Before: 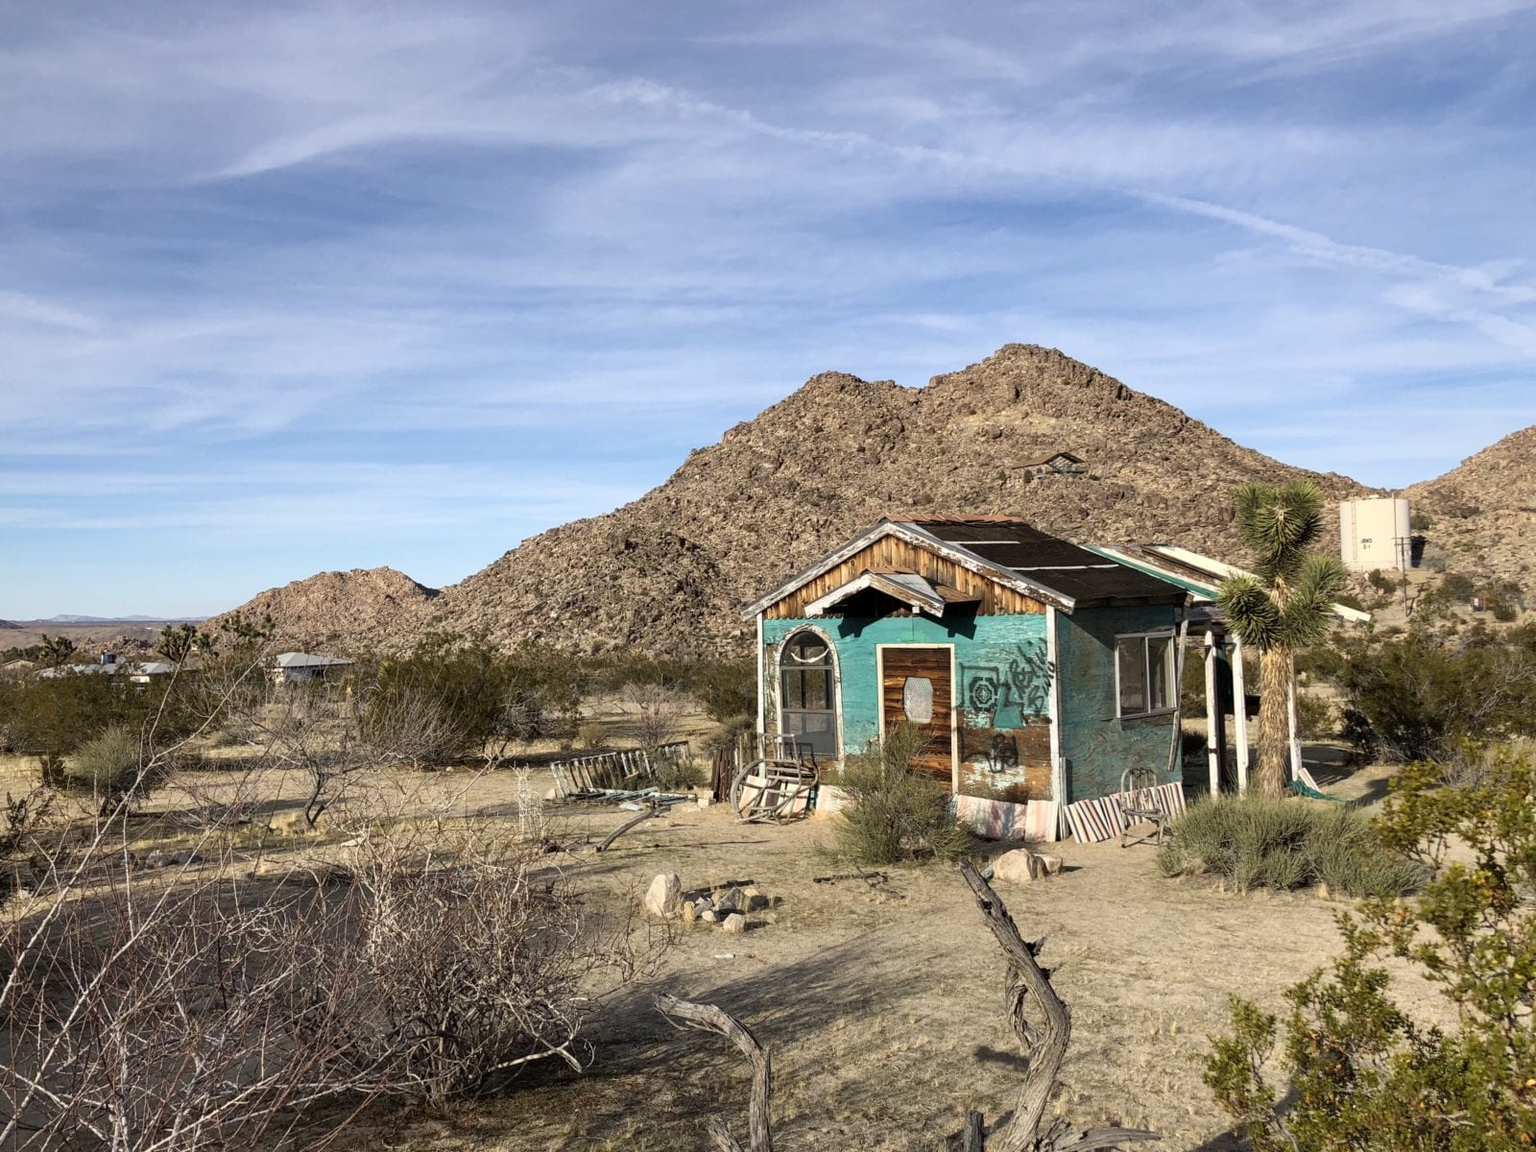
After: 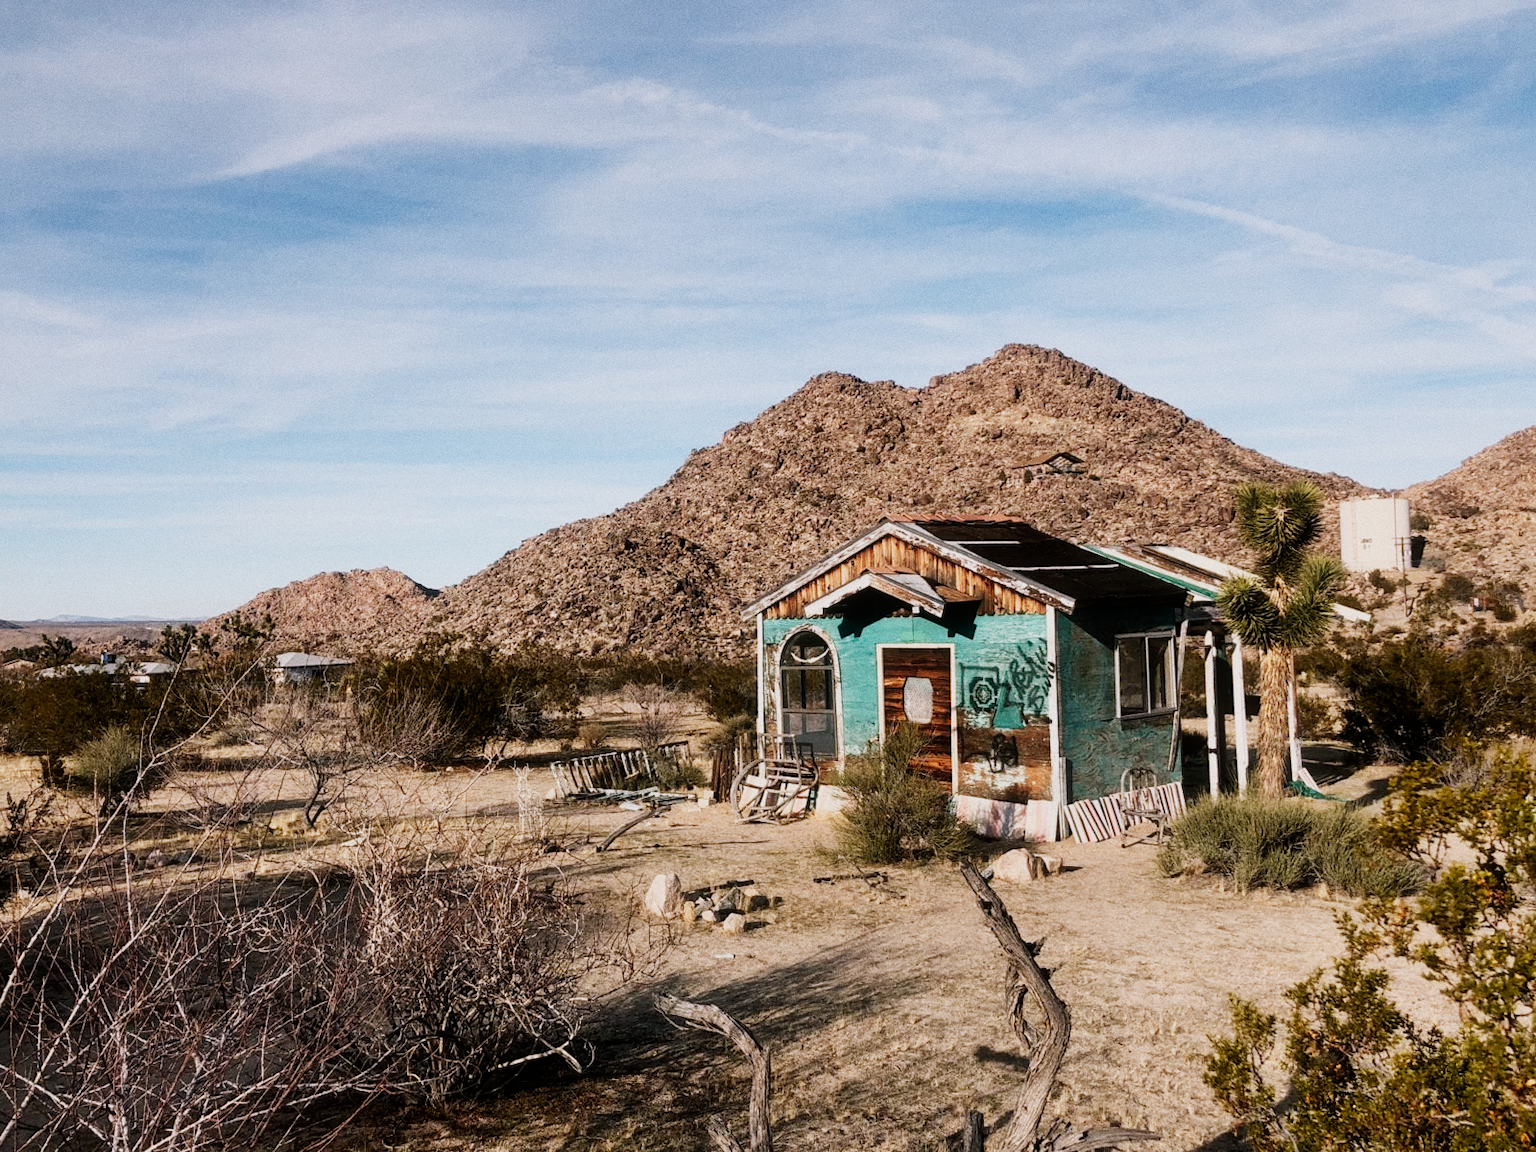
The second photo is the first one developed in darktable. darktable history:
contrast equalizer: octaves 7, y [[0.6 ×6], [0.55 ×6], [0 ×6], [0 ×6], [0 ×6]], mix 0.2
color balance rgb: shadows lift › chroma 2%, shadows lift › hue 217.2°, power › chroma 0.25%, power › hue 60°, highlights gain › chroma 1.5%, highlights gain › hue 309.6°, global offset › luminance -0.5%, perceptual saturation grading › global saturation 15%, global vibrance 20%
diffuse or sharpen "bloom 20%": radius span 32, 1st order speed 50%, 2nd order speed 50%, 3rd order speed 50%, 4th order speed 50% | blend: blend mode normal, opacity 20%; mask: uniform (no mask)
rgb primaries: red hue -0.035, red purity 1.02, green hue 0.052, green purity 0.95, blue hue -0.122, blue purity 0.95
sigmoid: contrast 1.8, skew -0.2, preserve hue 0%, red attenuation 0.1, red rotation 0.035, green attenuation 0.1, green rotation -0.017, blue attenuation 0.15, blue rotation -0.052, base primaries Rec2020
grain "film": coarseness 0.09 ISO
